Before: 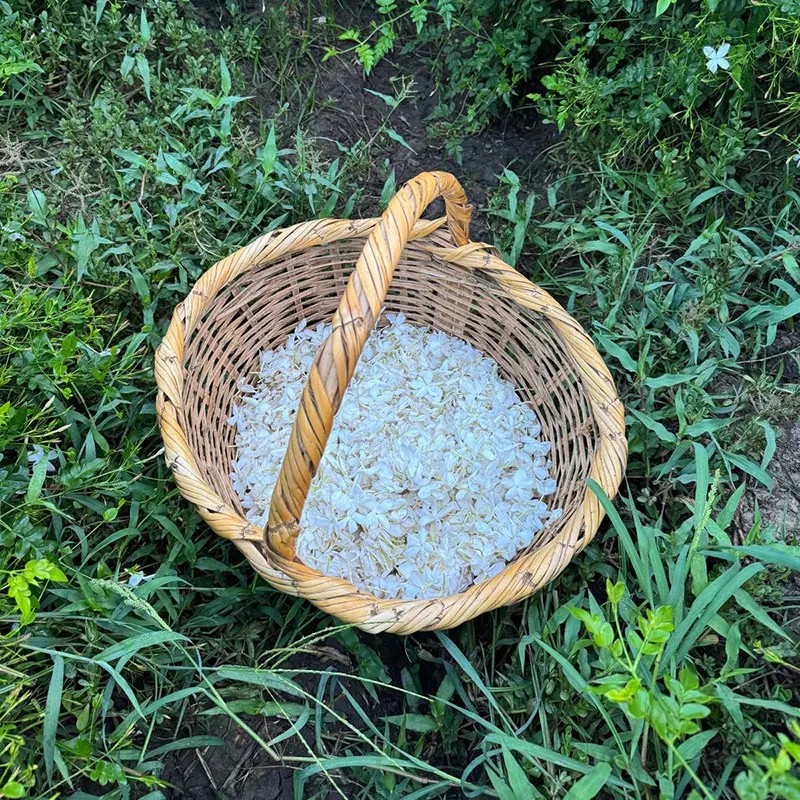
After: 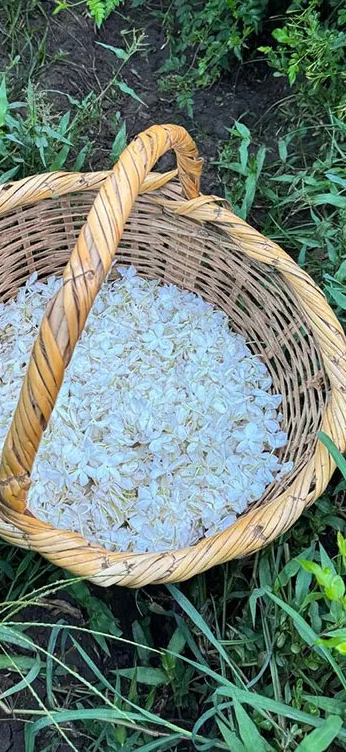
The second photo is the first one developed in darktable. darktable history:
crop: left 33.716%, top 5.976%, right 22.934%
